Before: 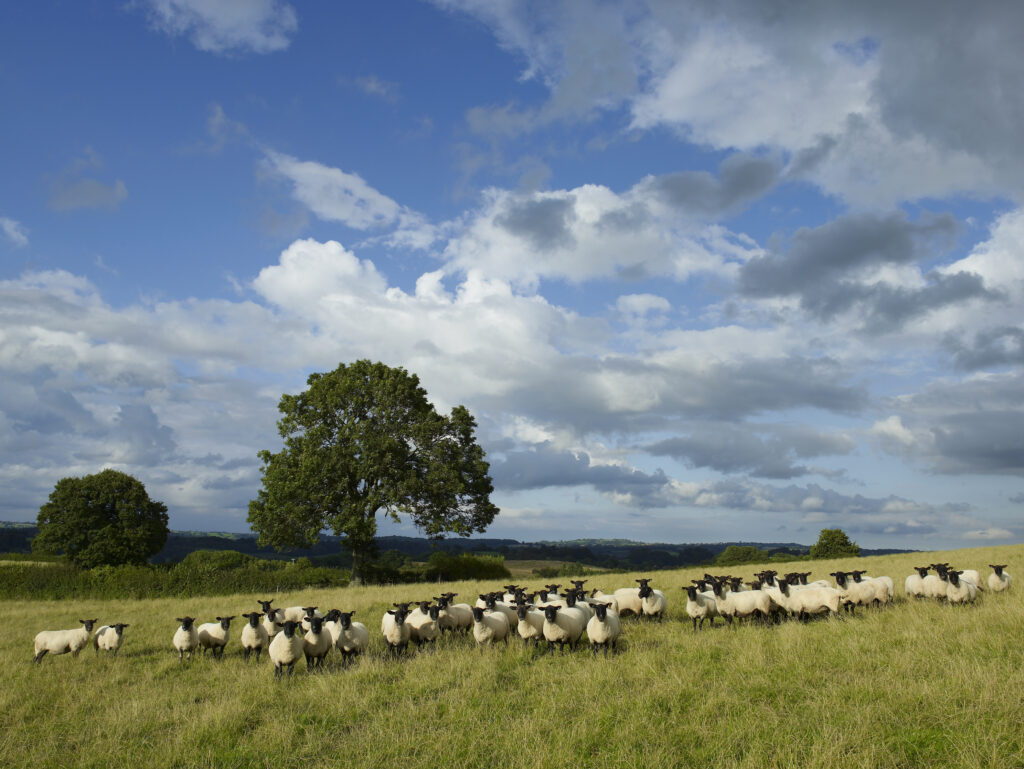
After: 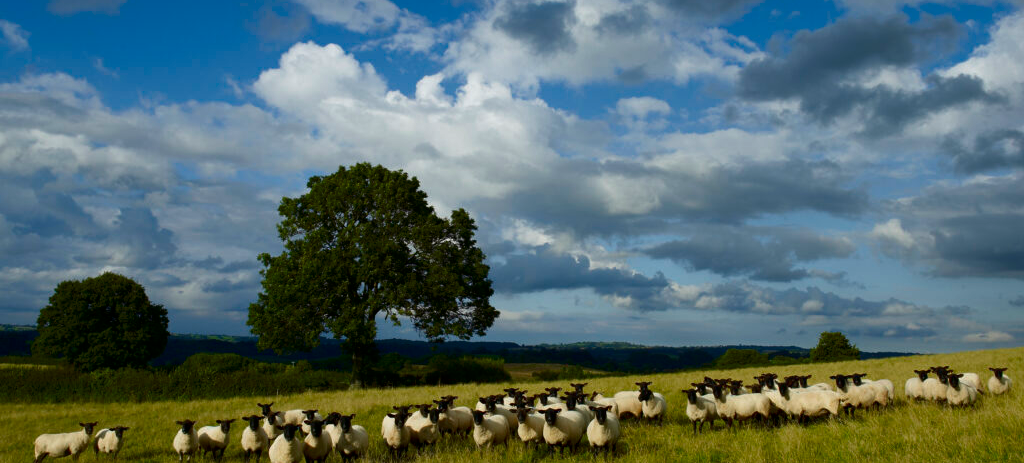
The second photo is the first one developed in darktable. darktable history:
contrast brightness saturation: brightness -0.25, saturation 0.2
crop and rotate: top 25.678%, bottom 14.011%
